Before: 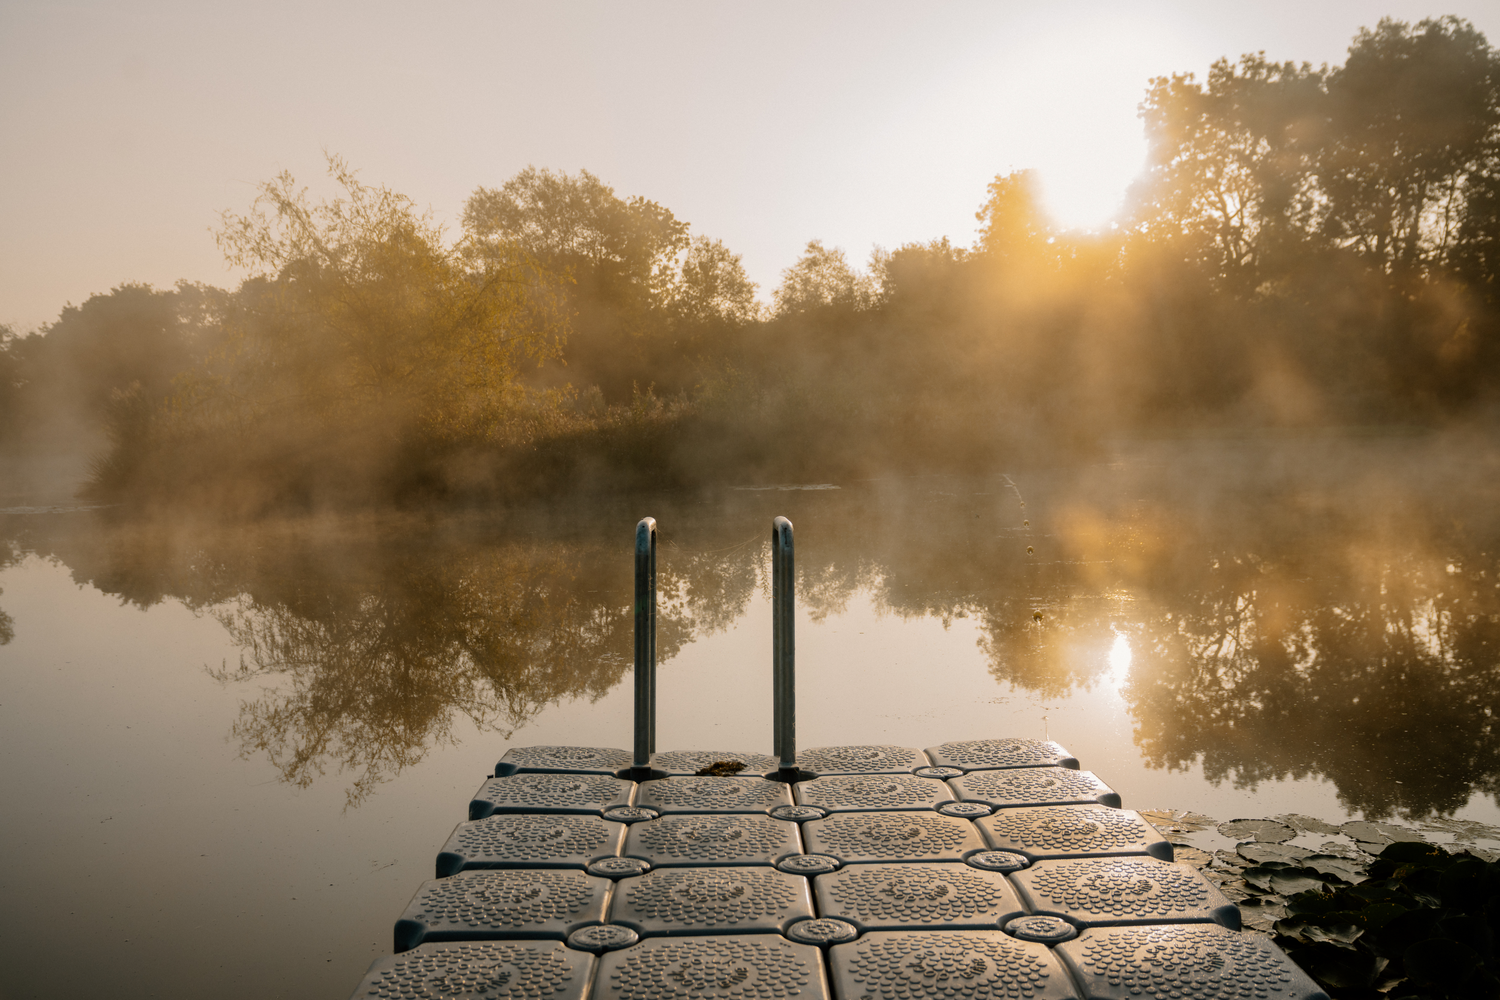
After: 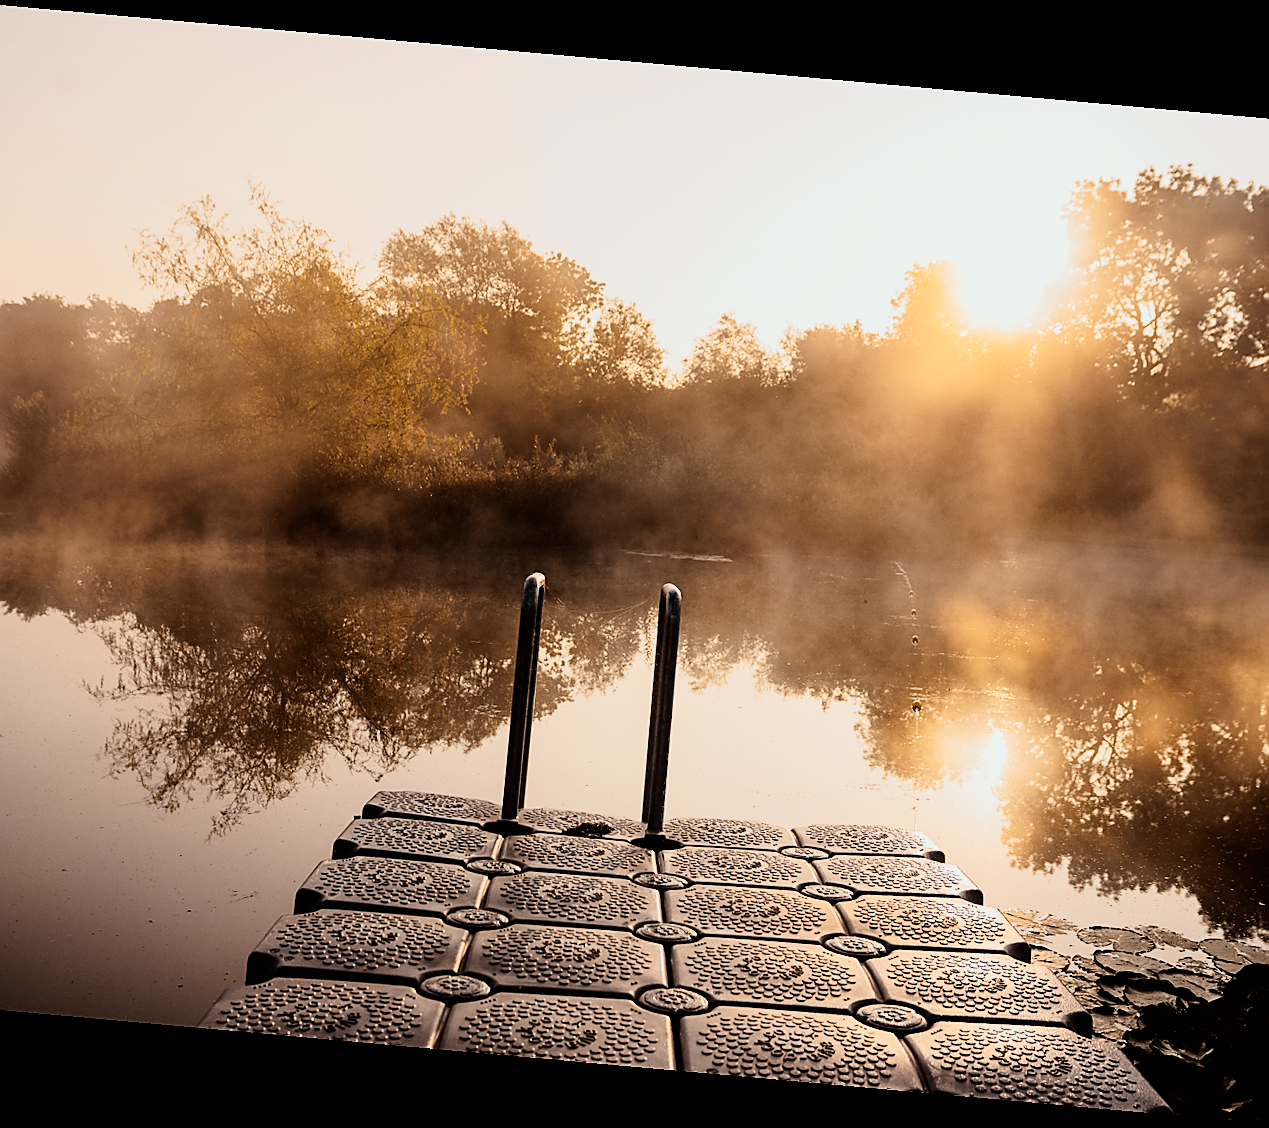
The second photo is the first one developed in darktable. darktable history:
crop and rotate: left 9.597%, right 10.195%
sharpen: radius 1.4, amount 1.25, threshold 0.7
rgb levels: mode RGB, independent channels, levels [[0, 0.474, 1], [0, 0.5, 1], [0, 0.5, 1]]
filmic rgb: black relative exposure -11.88 EV, white relative exposure 5.43 EV, threshold 3 EV, hardness 4.49, latitude 50%, contrast 1.14, color science v5 (2021), contrast in shadows safe, contrast in highlights safe, enable highlight reconstruction true
exposure: black level correction 0.001, exposure -0.125 EV, compensate exposure bias true, compensate highlight preservation false
tone equalizer: -8 EV -1.08 EV, -7 EV -1.01 EV, -6 EV -0.867 EV, -5 EV -0.578 EV, -3 EV 0.578 EV, -2 EV 0.867 EV, -1 EV 1.01 EV, +0 EV 1.08 EV, edges refinement/feathering 500, mask exposure compensation -1.57 EV, preserve details no
rotate and perspective: rotation 5.12°, automatic cropping off
